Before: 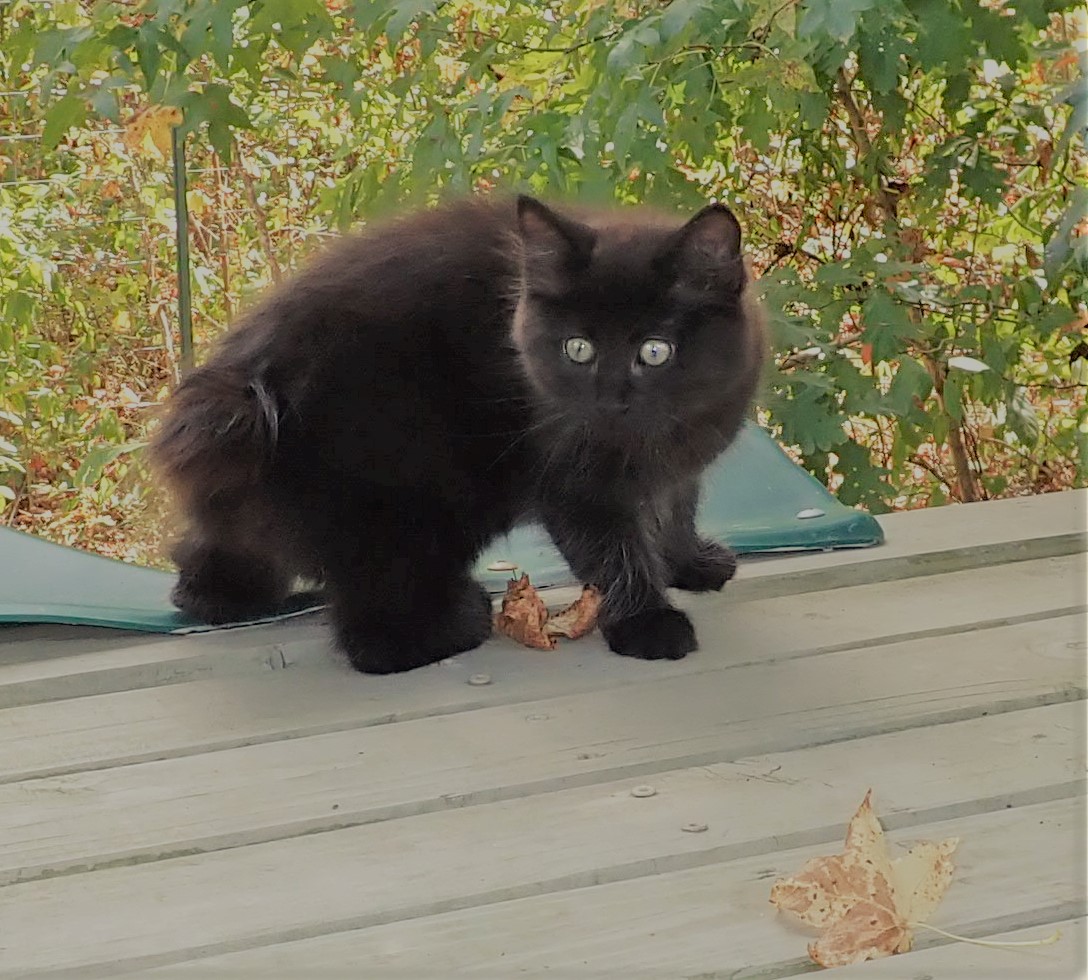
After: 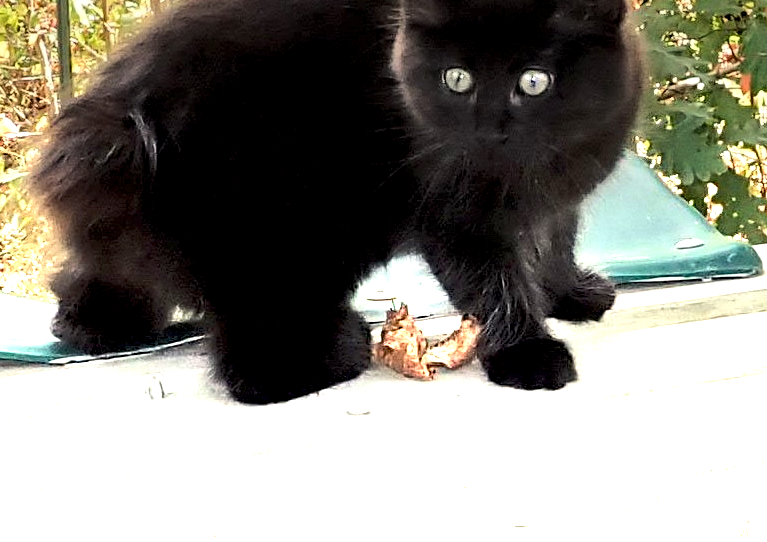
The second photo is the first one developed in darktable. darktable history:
graduated density: density -3.9 EV
crop: left 11.123%, top 27.61%, right 18.3%, bottom 17.034%
tone equalizer: -8 EV -1.08 EV, -7 EV -1.01 EV, -6 EV -0.867 EV, -5 EV -0.578 EV, -3 EV 0.578 EV, -2 EV 0.867 EV, -1 EV 1.01 EV, +0 EV 1.08 EV, edges refinement/feathering 500, mask exposure compensation -1.57 EV, preserve details no
exposure: black level correction 0.009, exposure 0.119 EV, compensate highlight preservation false
